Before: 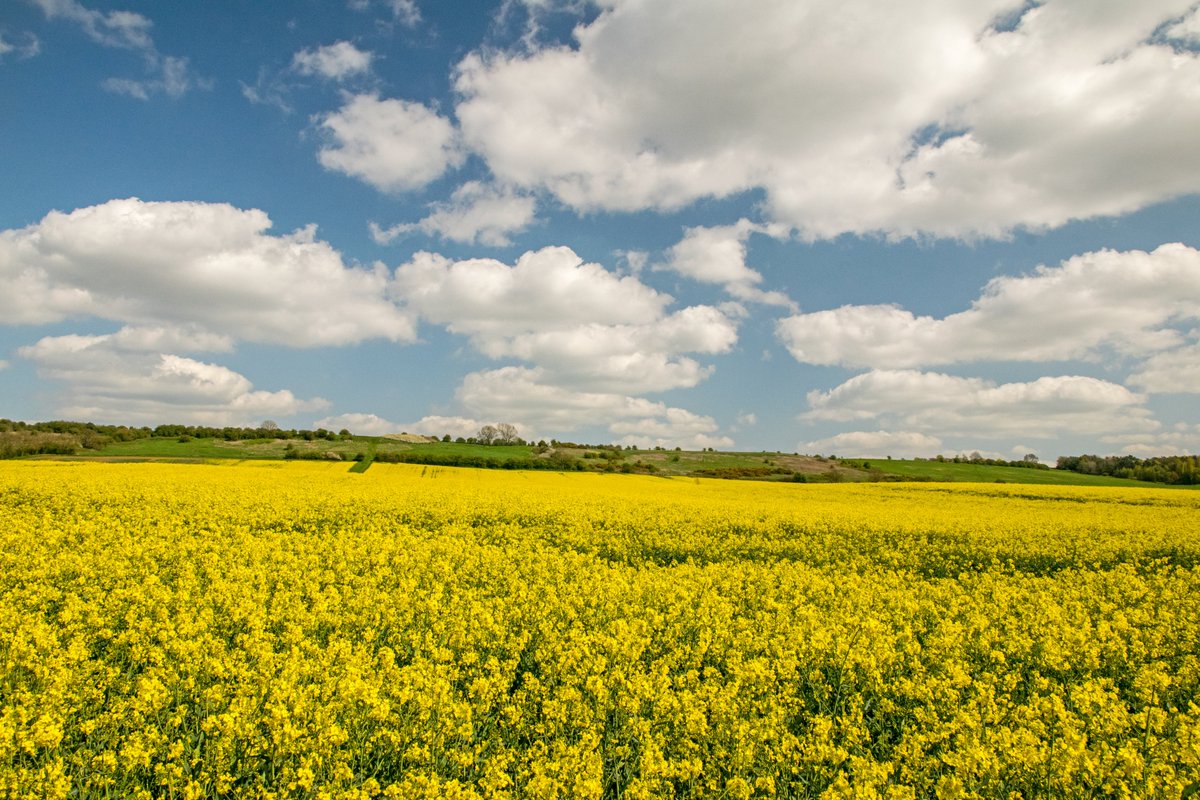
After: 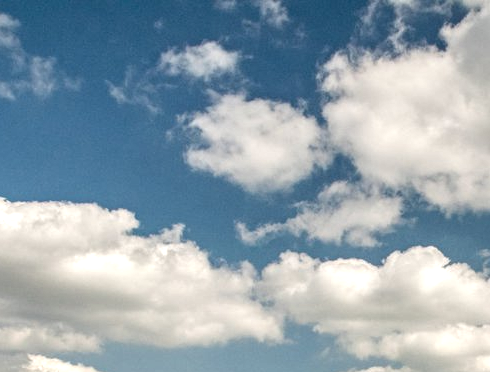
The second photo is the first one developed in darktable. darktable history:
crop and rotate: left 11.092%, top 0.052%, right 48.035%, bottom 53.395%
local contrast: highlights 20%, shadows 70%, detail 170%
